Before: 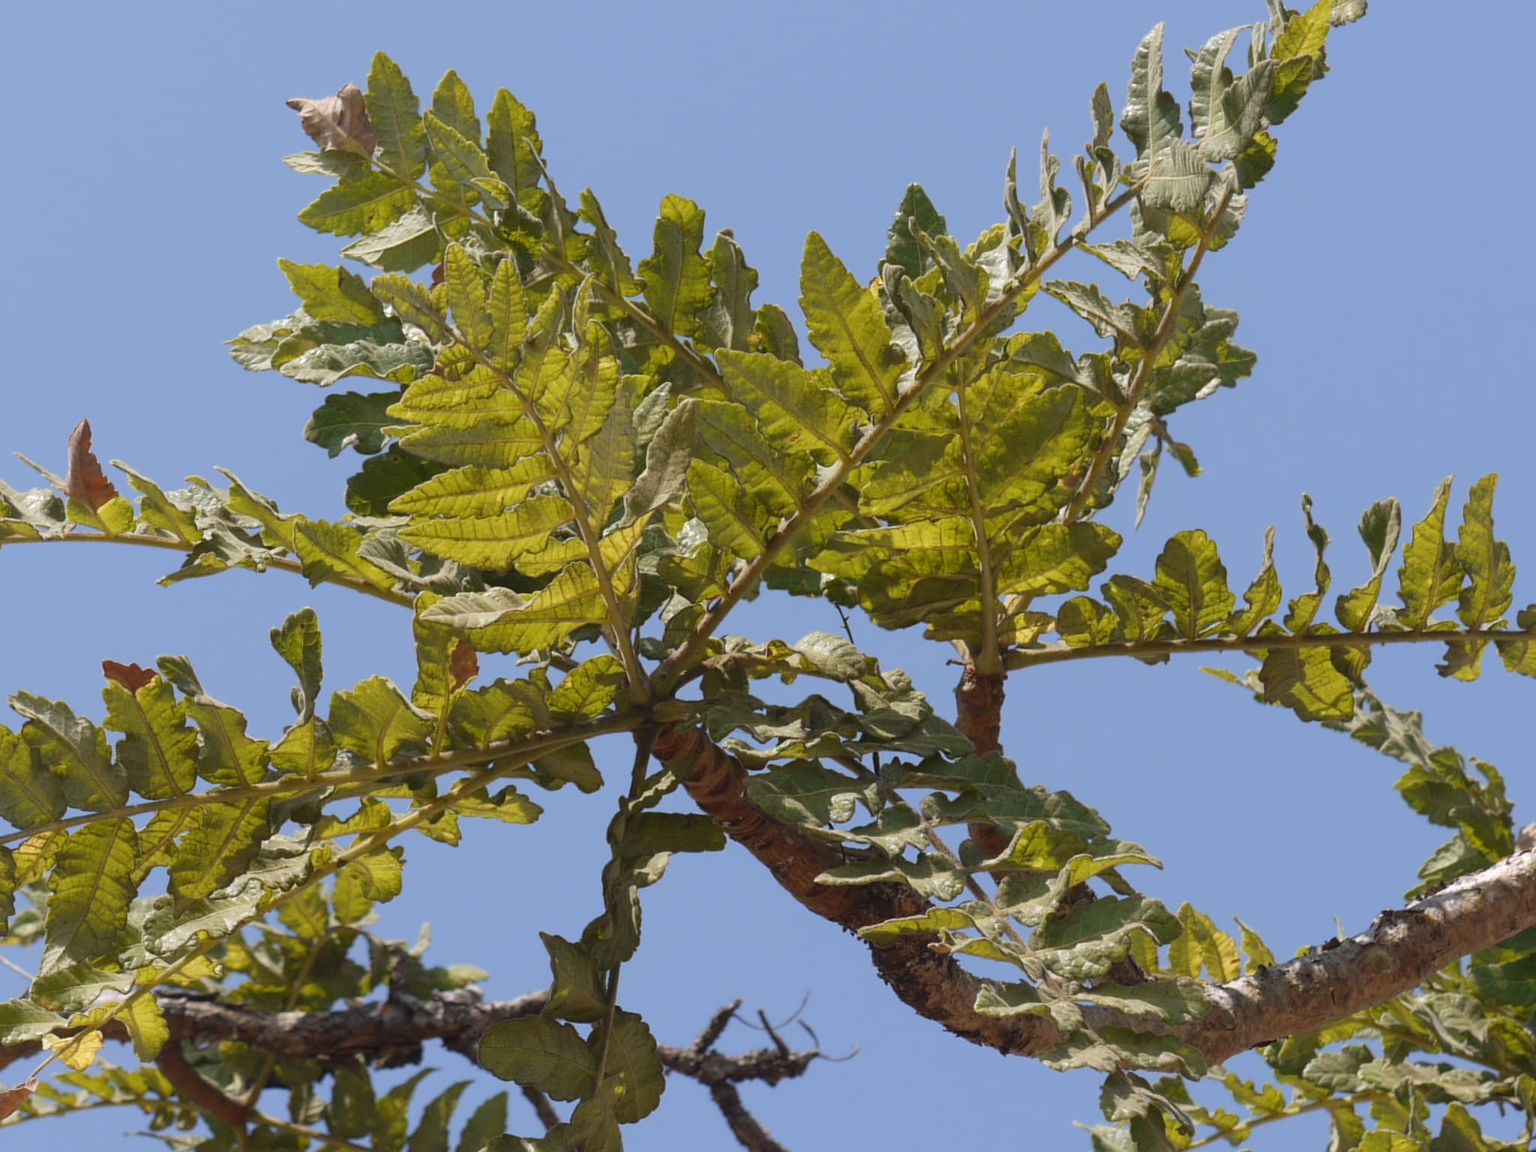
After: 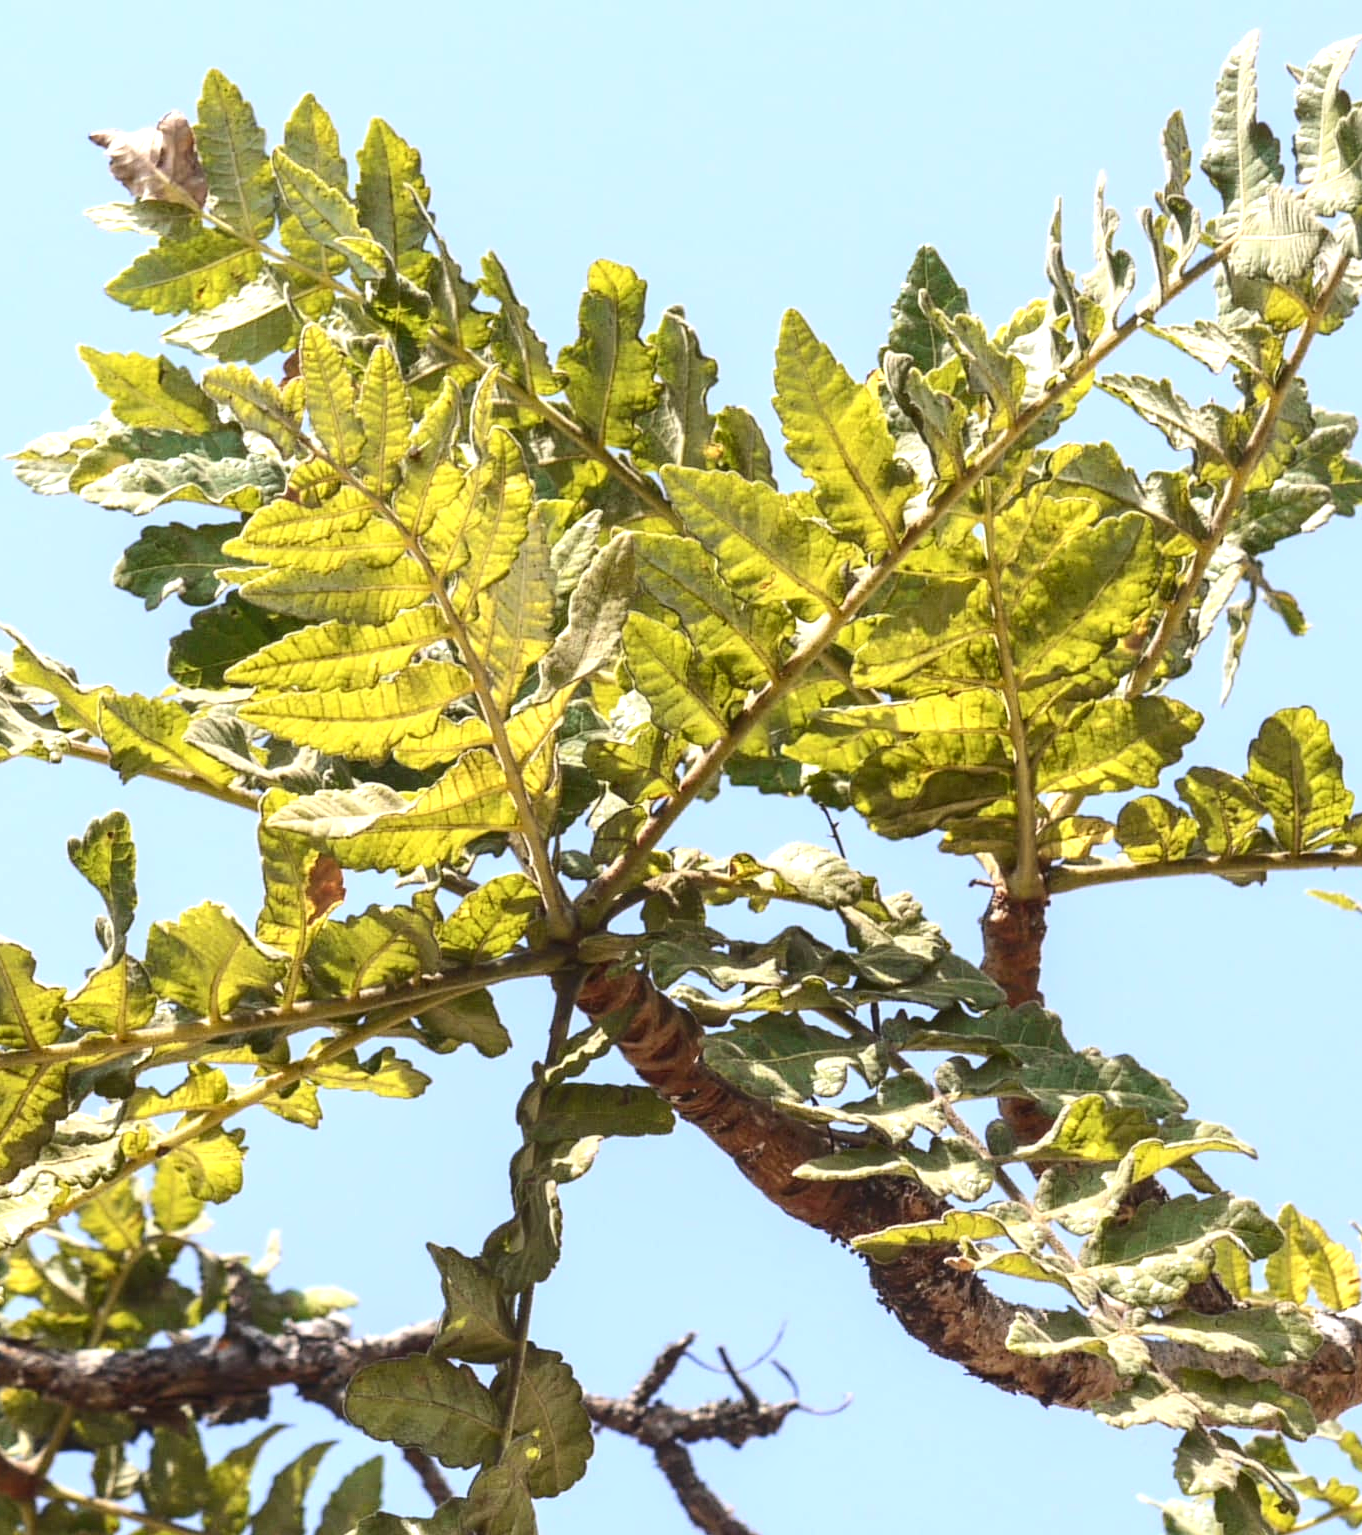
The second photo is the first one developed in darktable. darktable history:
tone curve: curves: ch0 [(0, 0) (0.003, 0.009) (0.011, 0.013) (0.025, 0.019) (0.044, 0.029) (0.069, 0.04) (0.1, 0.053) (0.136, 0.08) (0.177, 0.114) (0.224, 0.151) (0.277, 0.207) (0.335, 0.267) (0.399, 0.35) (0.468, 0.442) (0.543, 0.545) (0.623, 0.656) (0.709, 0.752) (0.801, 0.843) (0.898, 0.932) (1, 1)], color space Lab, independent channels, preserve colors none
crop and rotate: left 14.309%, right 19.169%
local contrast: on, module defaults
exposure: black level correction 0, exposure 1.199 EV, compensate exposure bias true, compensate highlight preservation false
